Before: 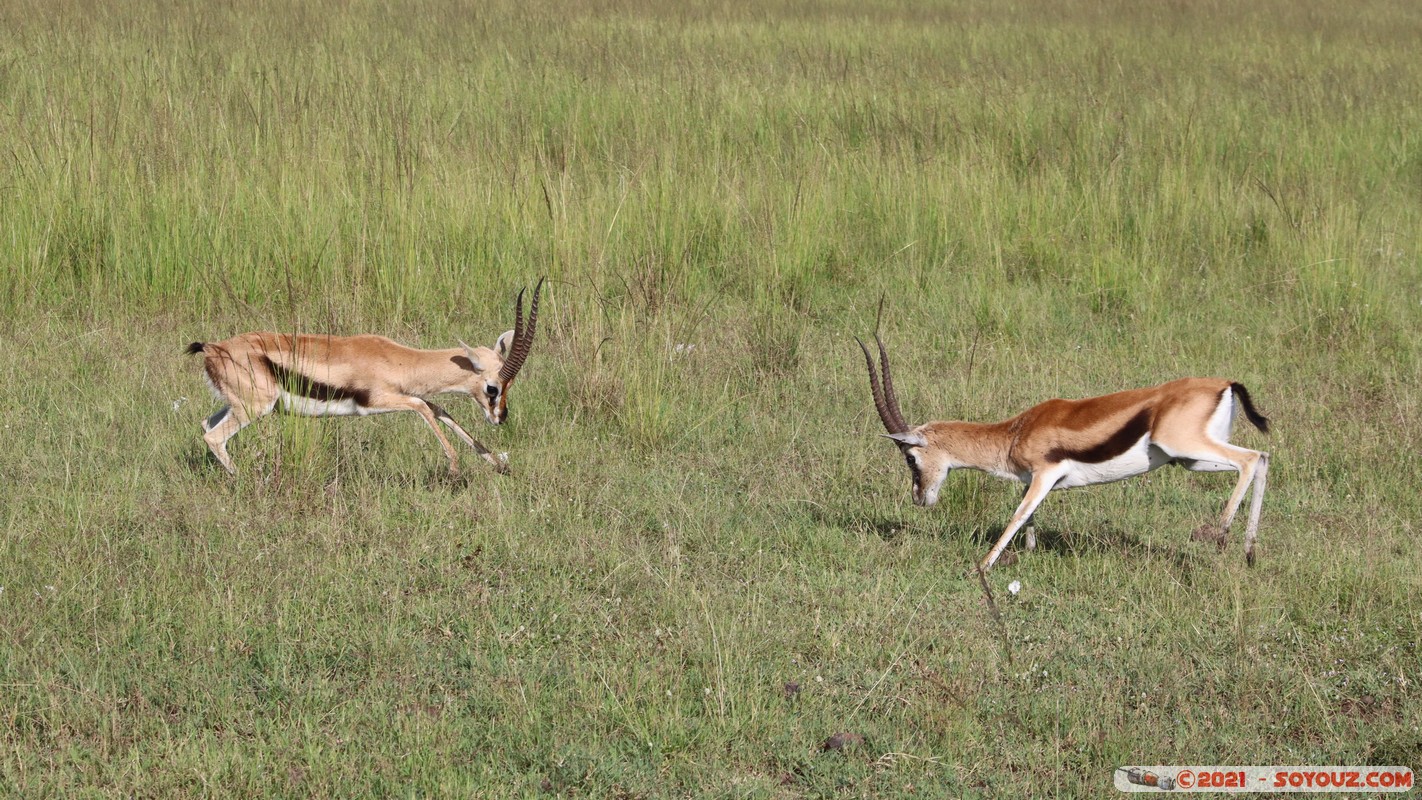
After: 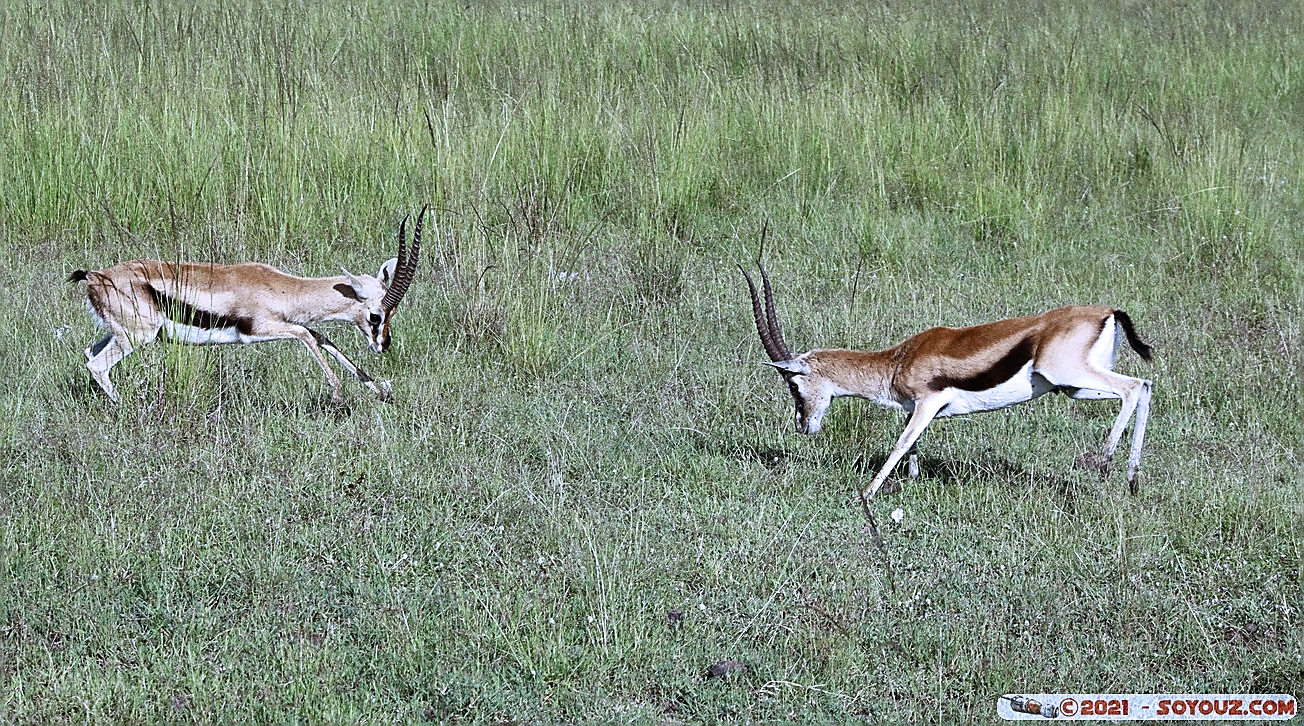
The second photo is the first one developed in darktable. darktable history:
filmic rgb: black relative exposure -9.08 EV, white relative exposure 2.3 EV, hardness 7.49
crop and rotate: left 8.262%, top 9.226%
grain: coarseness 0.09 ISO, strength 40%
sharpen: radius 1.4, amount 1.25, threshold 0.7
shadows and highlights: soften with gaussian
white balance: red 0.871, blue 1.249
